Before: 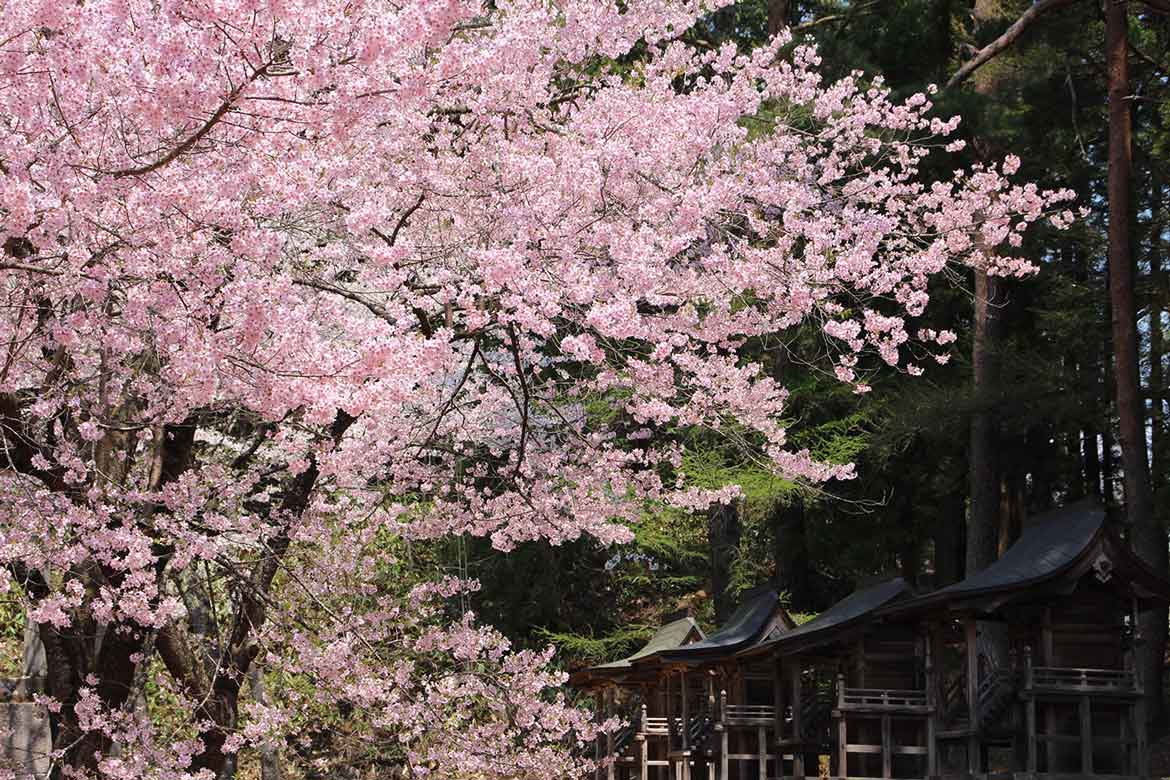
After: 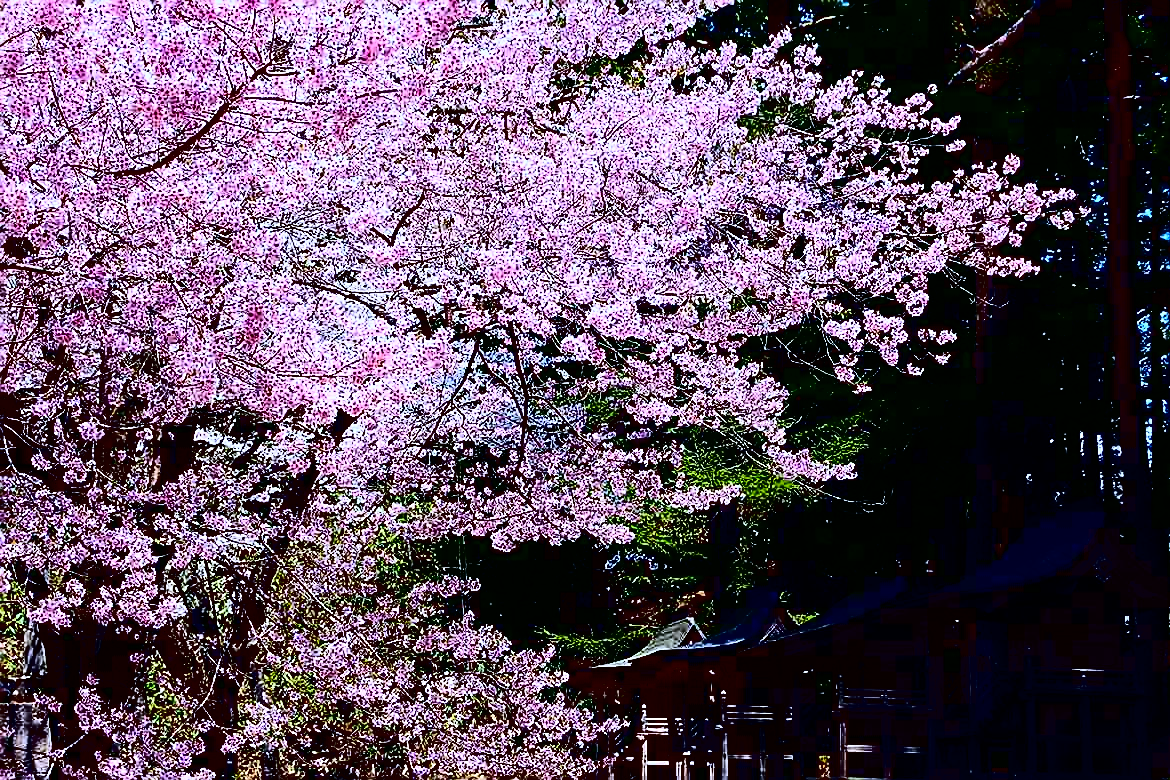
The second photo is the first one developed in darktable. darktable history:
contrast brightness saturation: contrast 0.77, brightness -1, saturation 1
white balance: red 0.948, green 1.02, blue 1.176
sharpen: radius 1.4, amount 1.25, threshold 0.7
